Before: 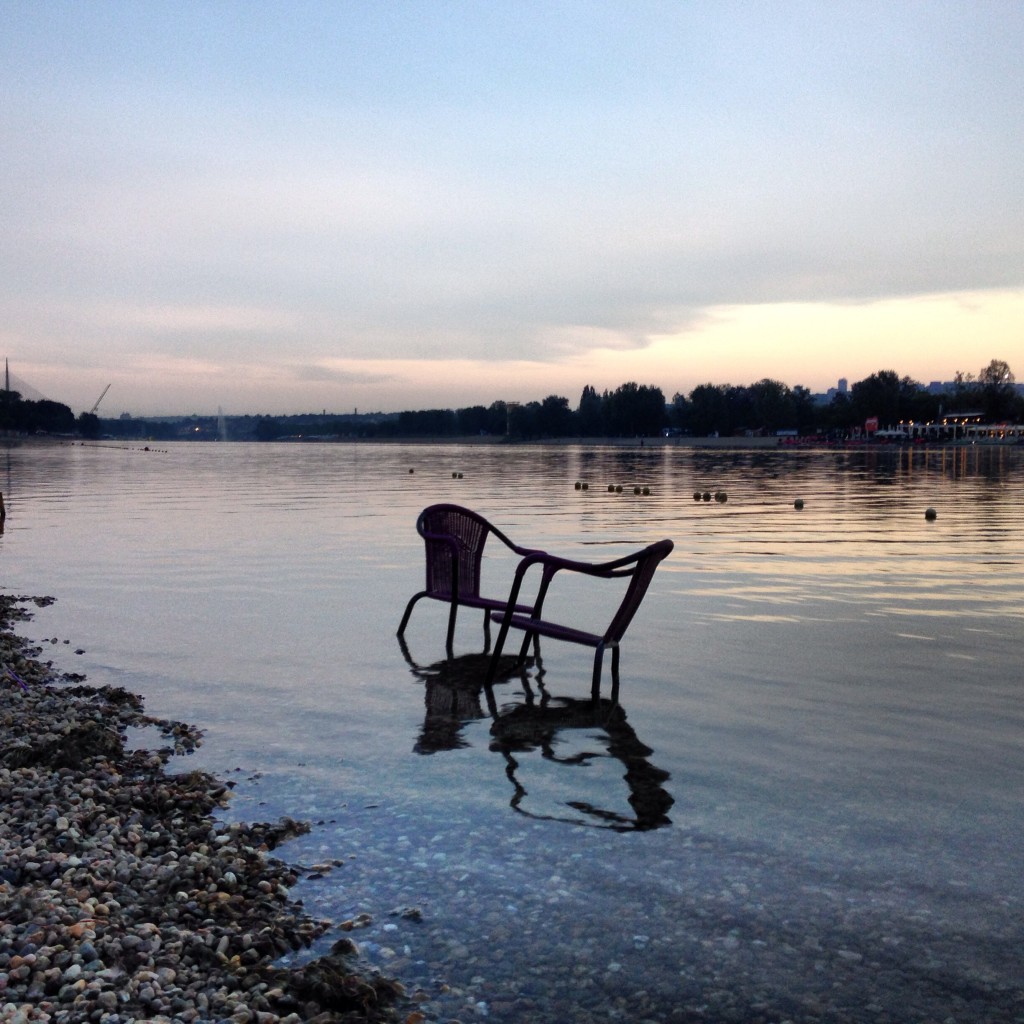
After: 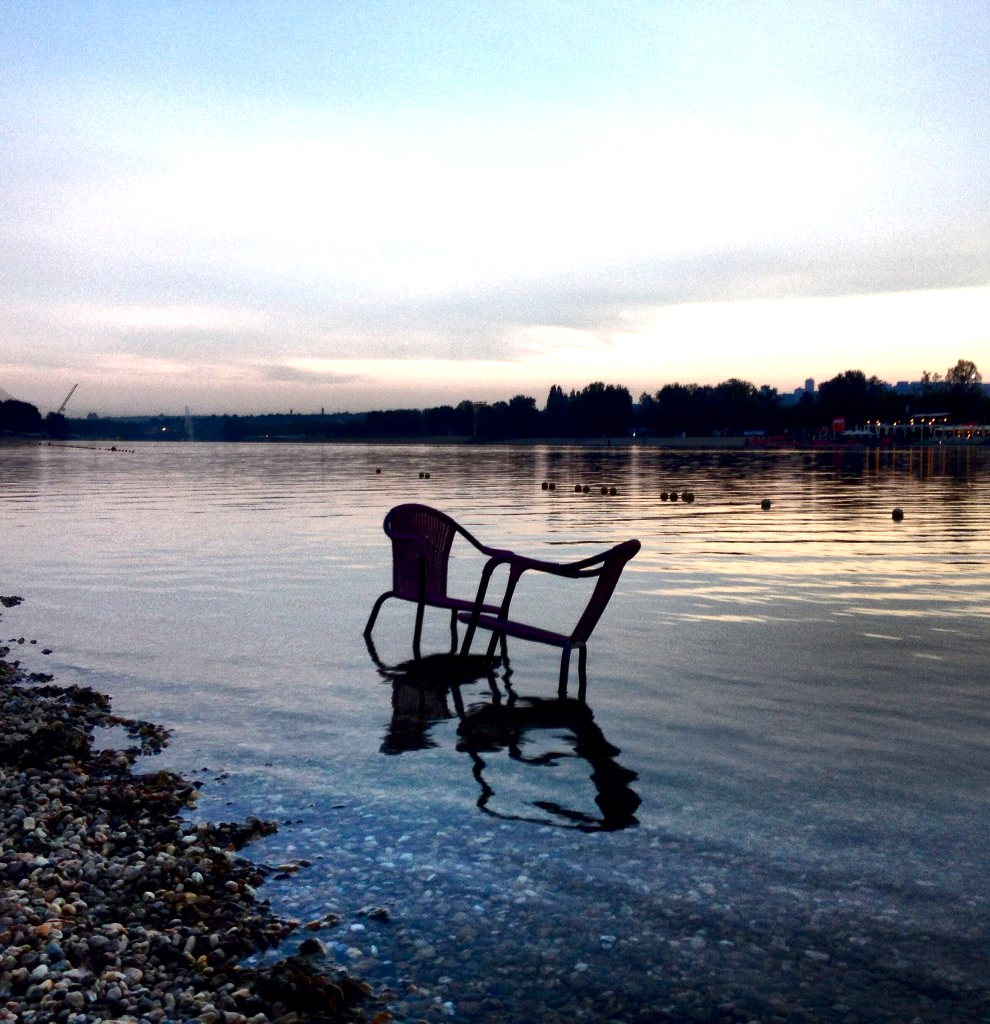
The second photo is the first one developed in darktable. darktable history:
exposure: black level correction 0.001, exposure 0.5 EV, compensate exposure bias true, compensate highlight preservation false
contrast brightness saturation: contrast 0.1, brightness -0.26, saturation 0.14
crop and rotate: left 3.238%
local contrast: mode bilateral grid, contrast 20, coarseness 50, detail 132%, midtone range 0.2
